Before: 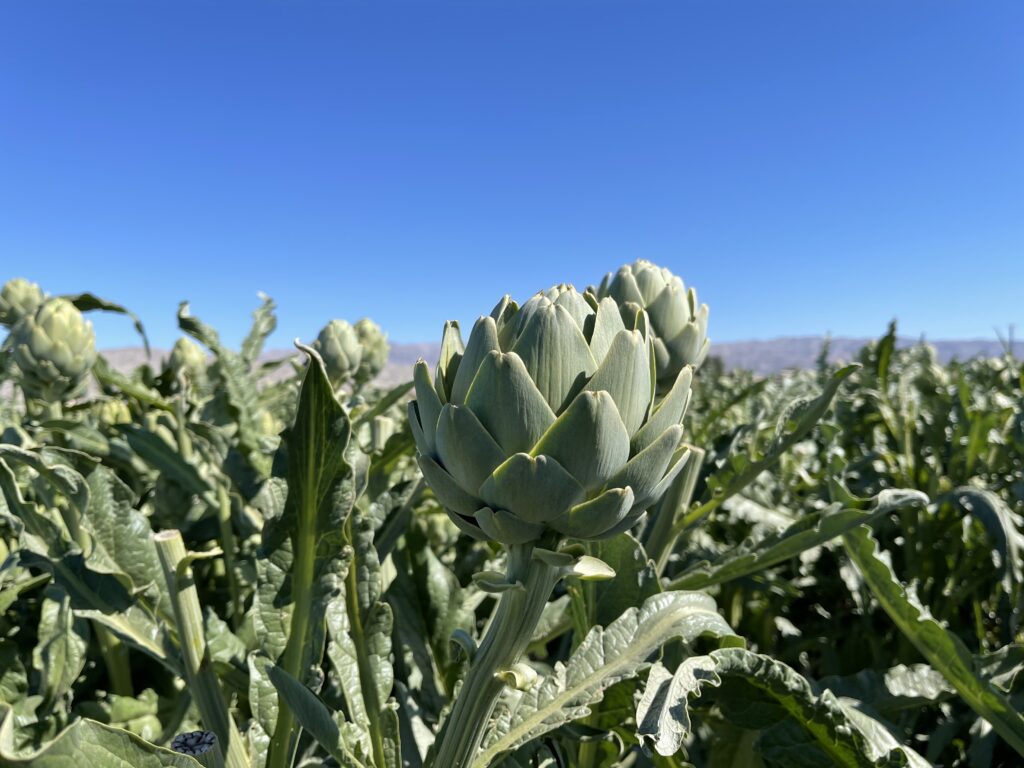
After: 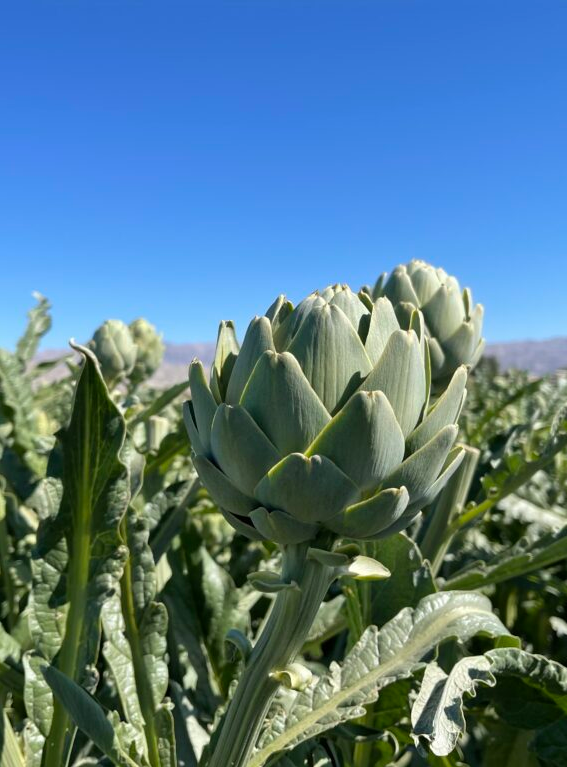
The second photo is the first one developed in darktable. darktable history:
crop: left 21.976%, right 21.988%, bottom 0.006%
